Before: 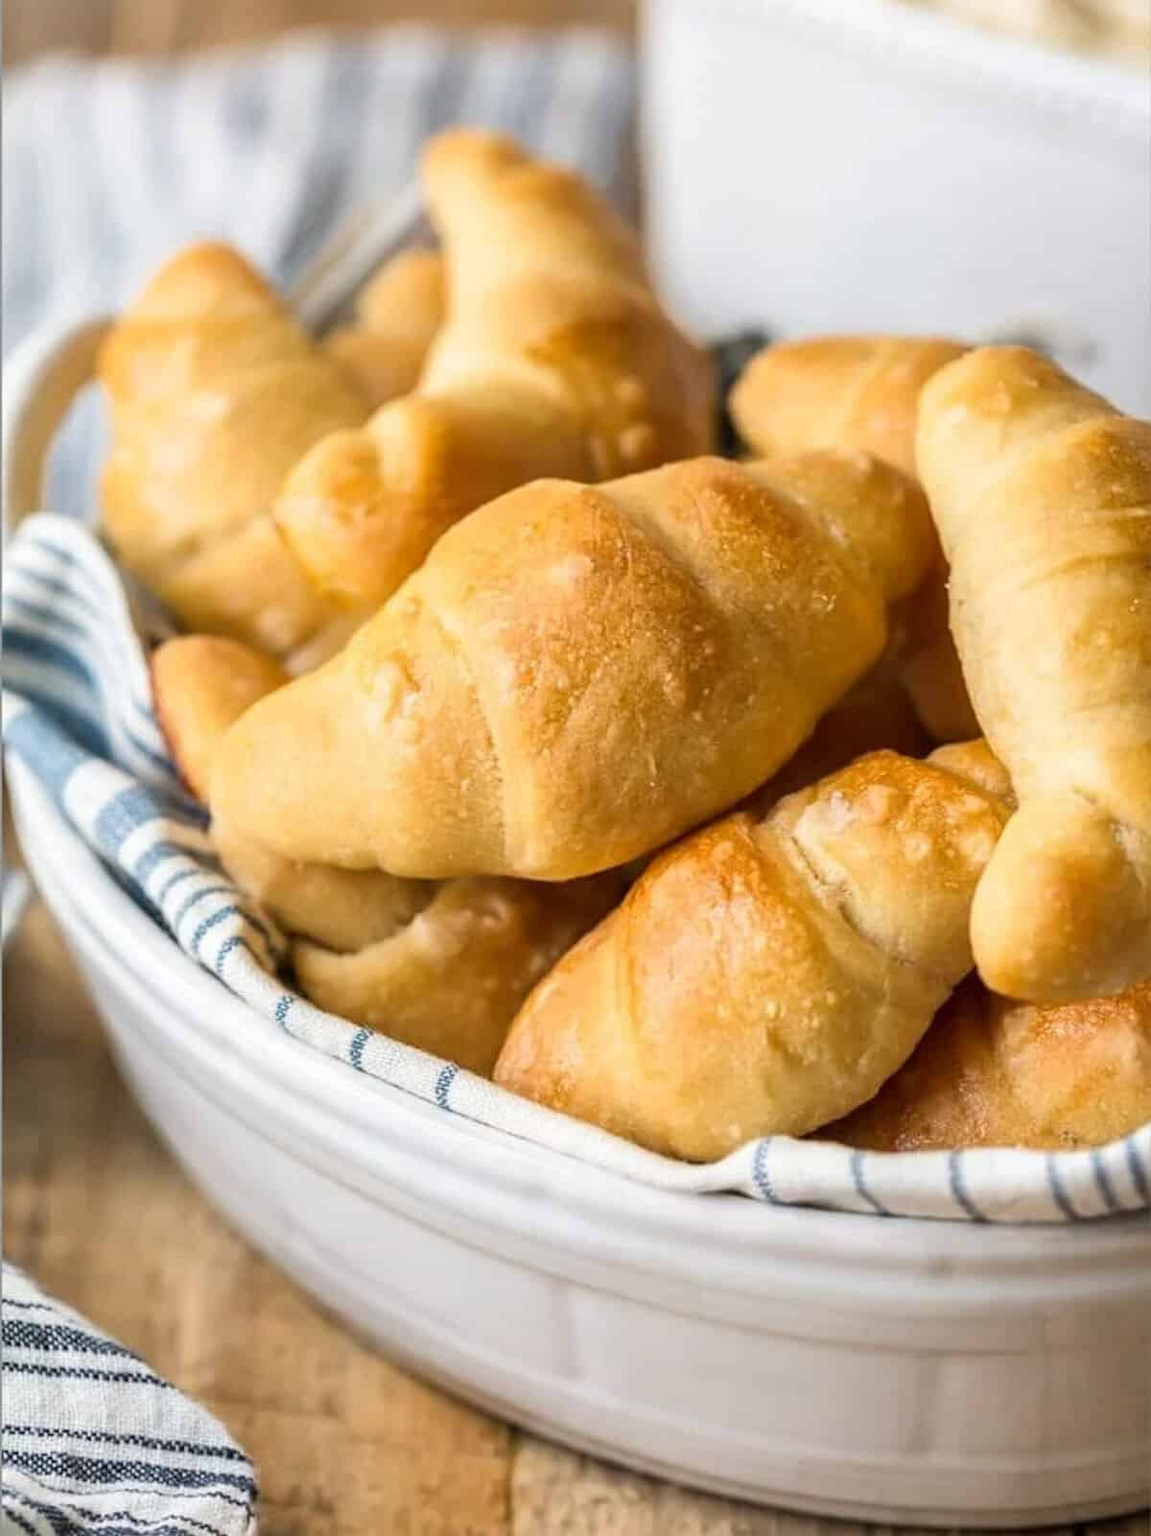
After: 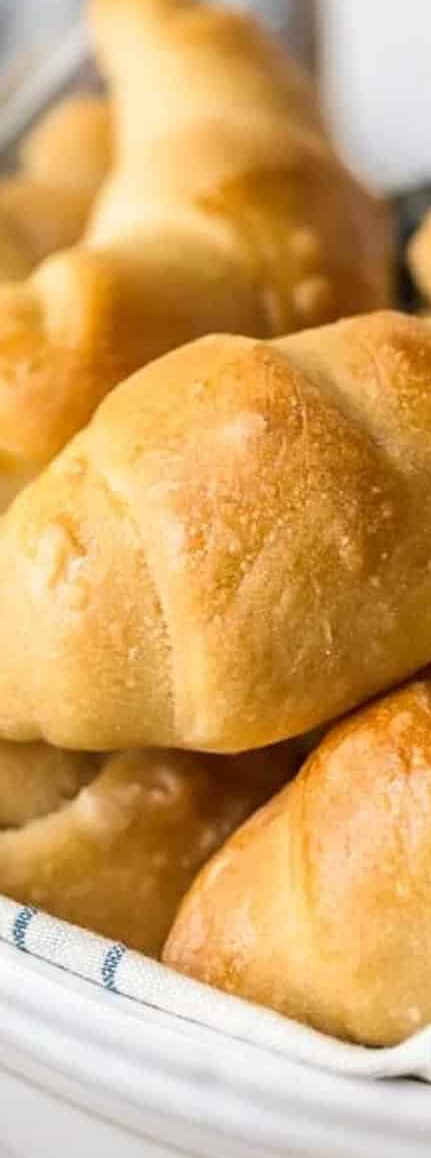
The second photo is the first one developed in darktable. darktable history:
crop and rotate: left 29.399%, top 10.333%, right 34.605%, bottom 17.313%
